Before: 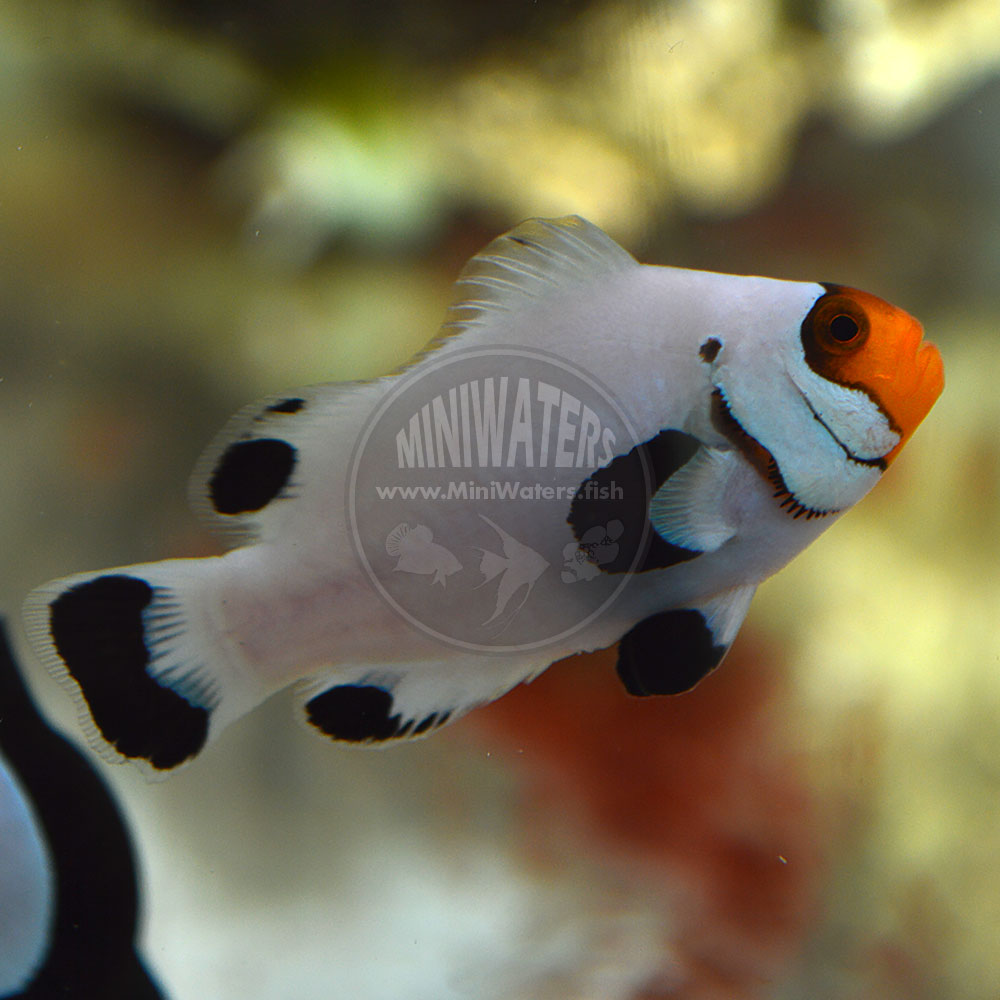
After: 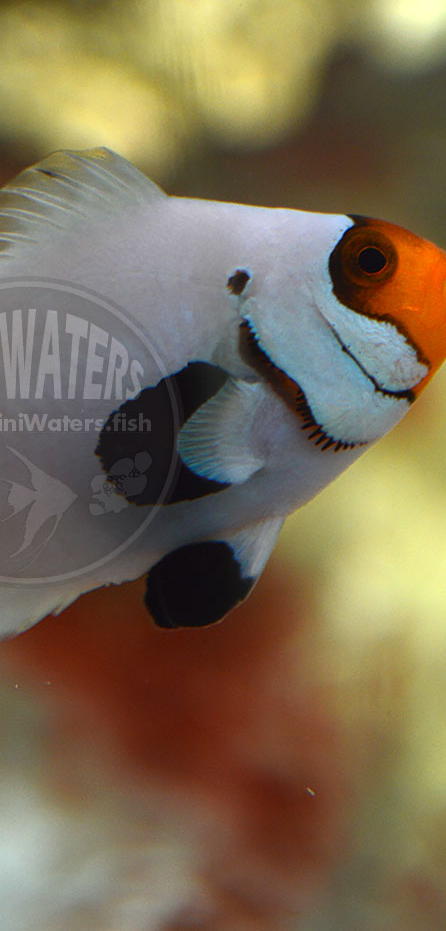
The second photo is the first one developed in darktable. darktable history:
crop: left 47.258%, top 6.881%, right 8.102%
